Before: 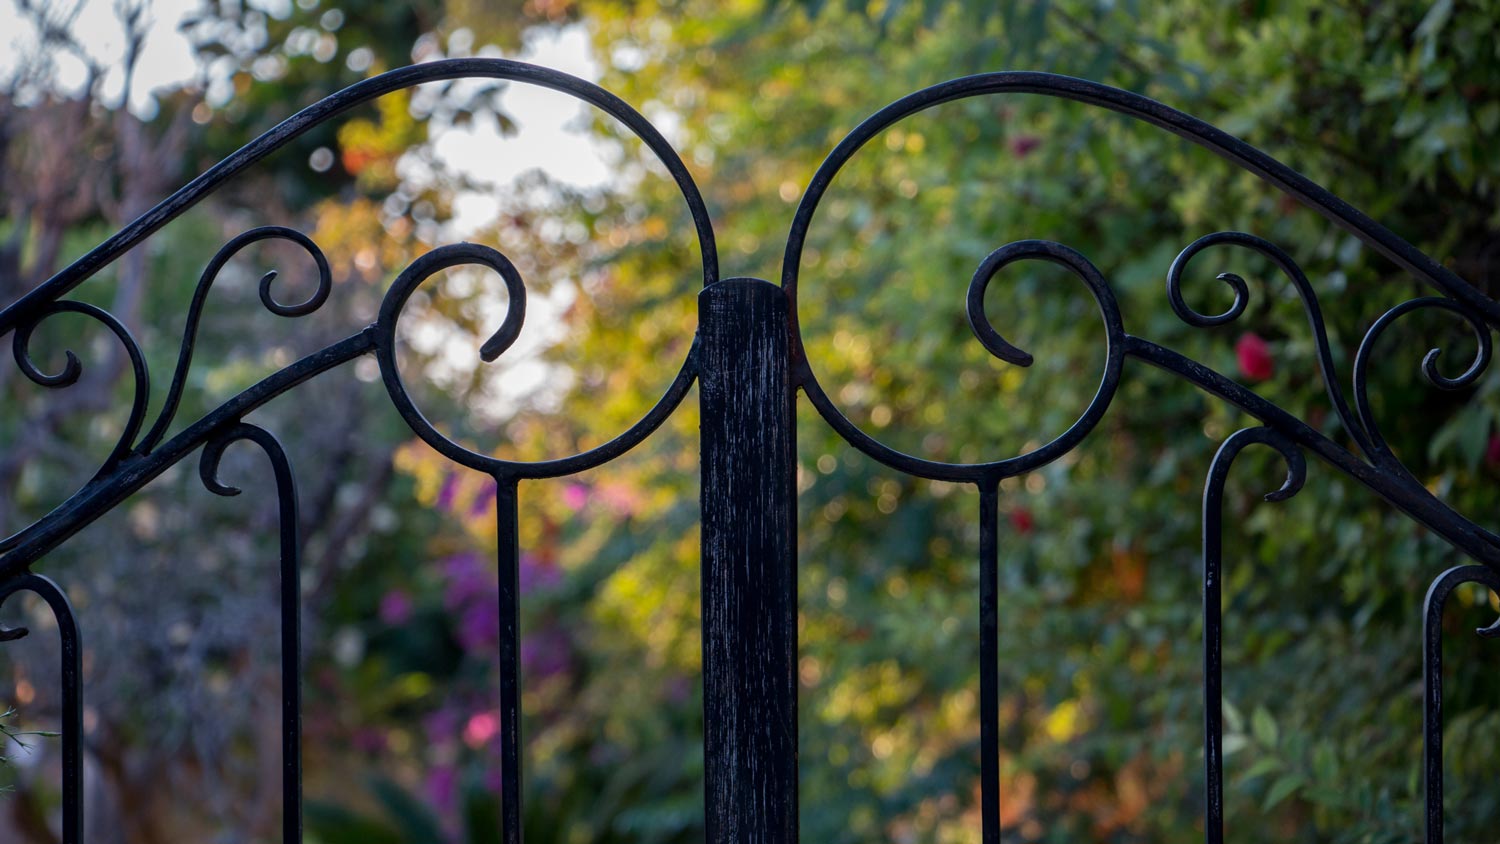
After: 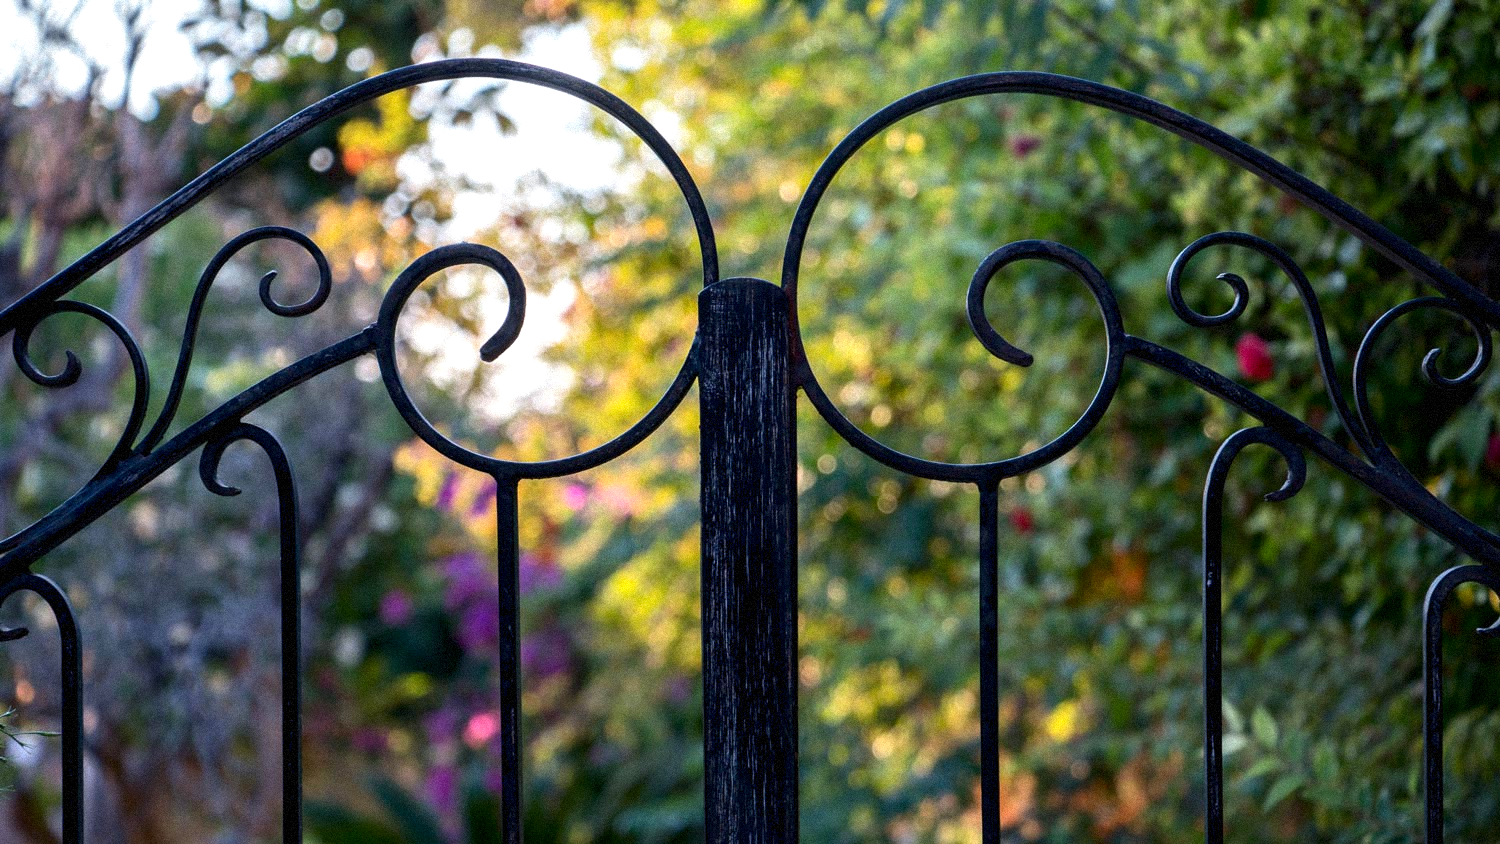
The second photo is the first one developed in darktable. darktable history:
grain: mid-tones bias 0%
exposure: black level correction 0.001, exposure 0.675 EV, compensate highlight preservation false
contrast brightness saturation: contrast 0.14
tone equalizer: on, module defaults
